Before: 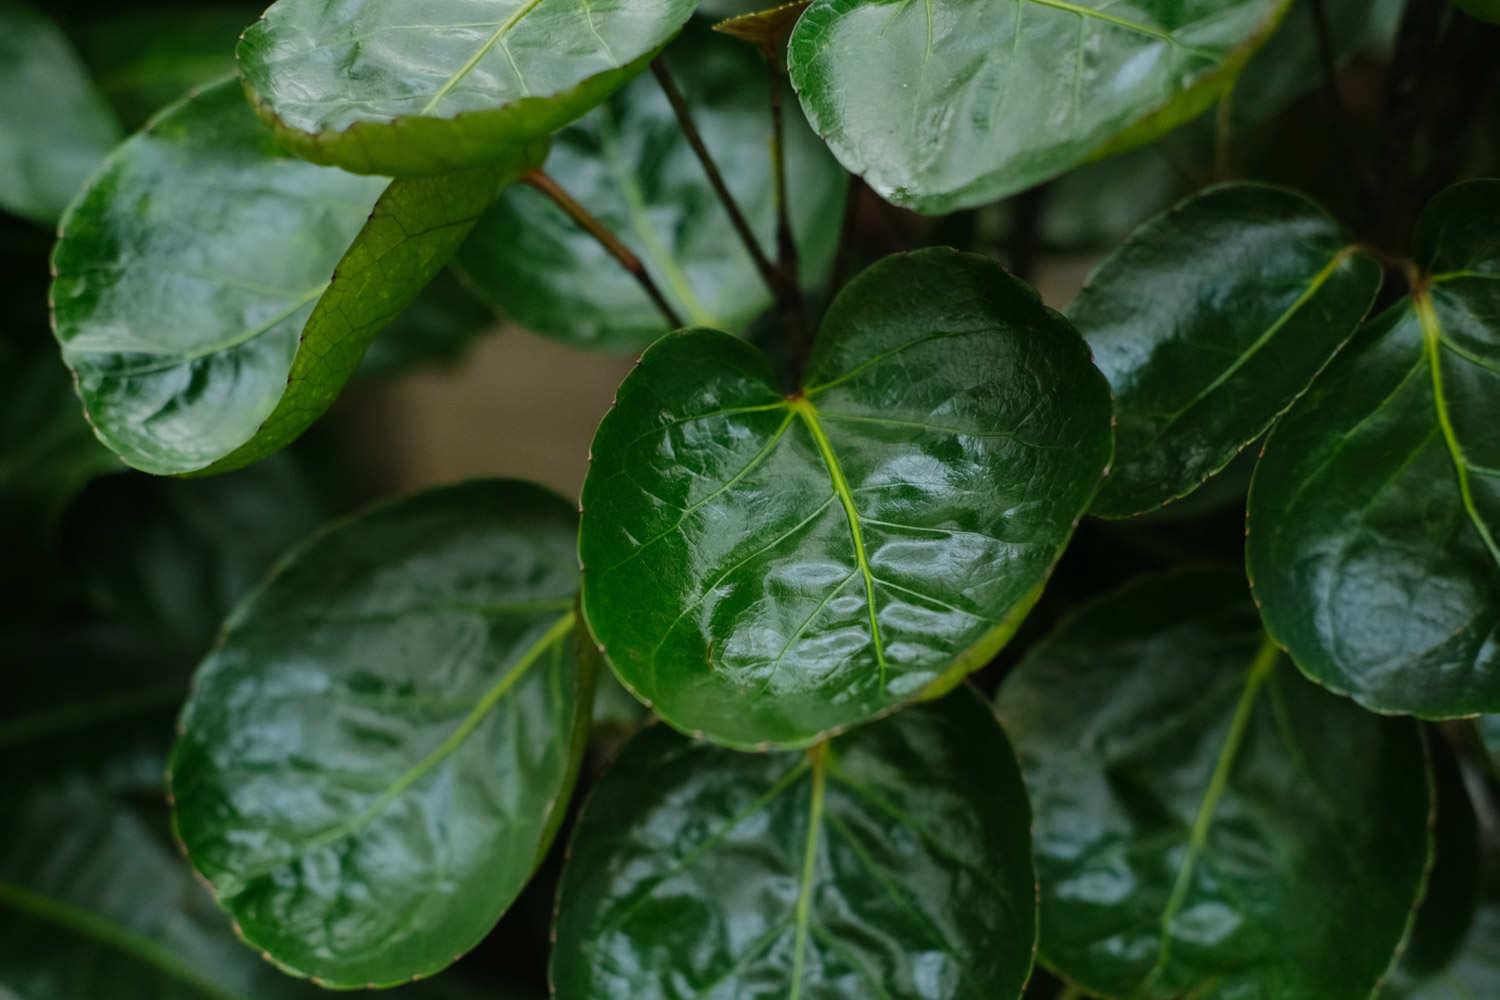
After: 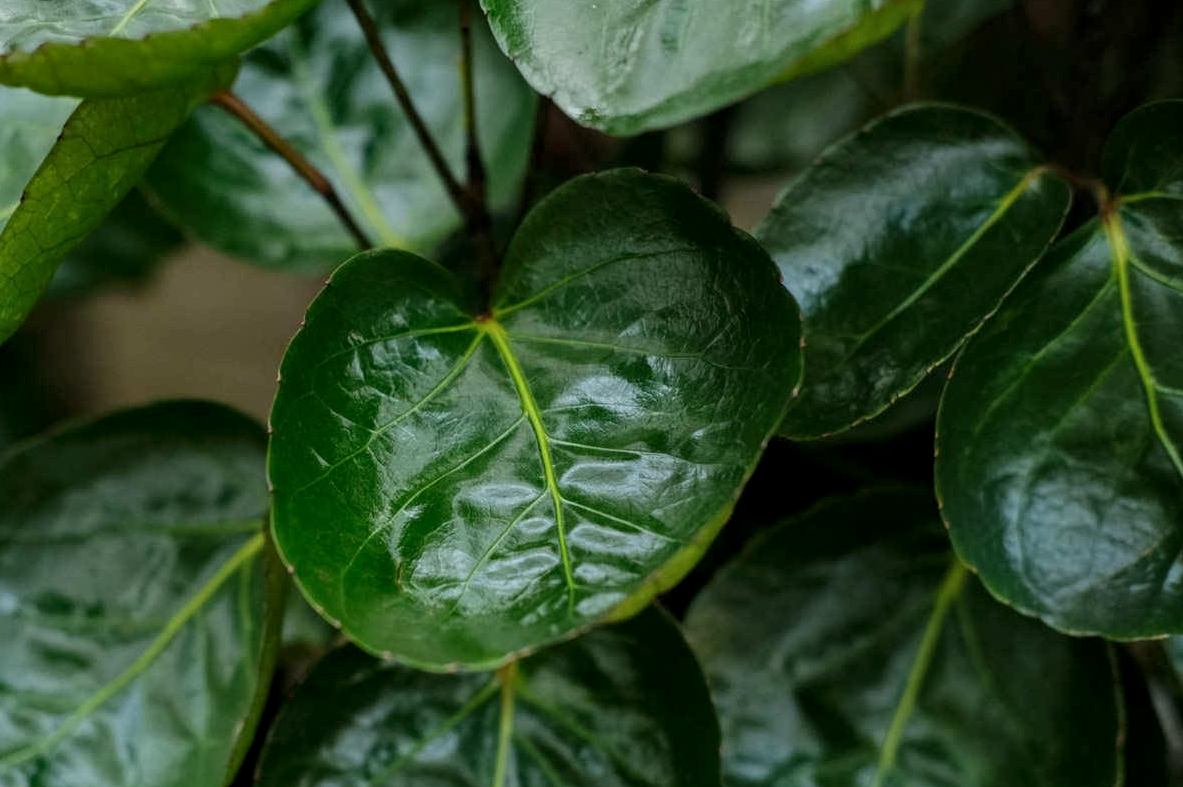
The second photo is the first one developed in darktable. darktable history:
crop and rotate: left 20.74%, top 7.912%, right 0.375%, bottom 13.378%
local contrast: on, module defaults
